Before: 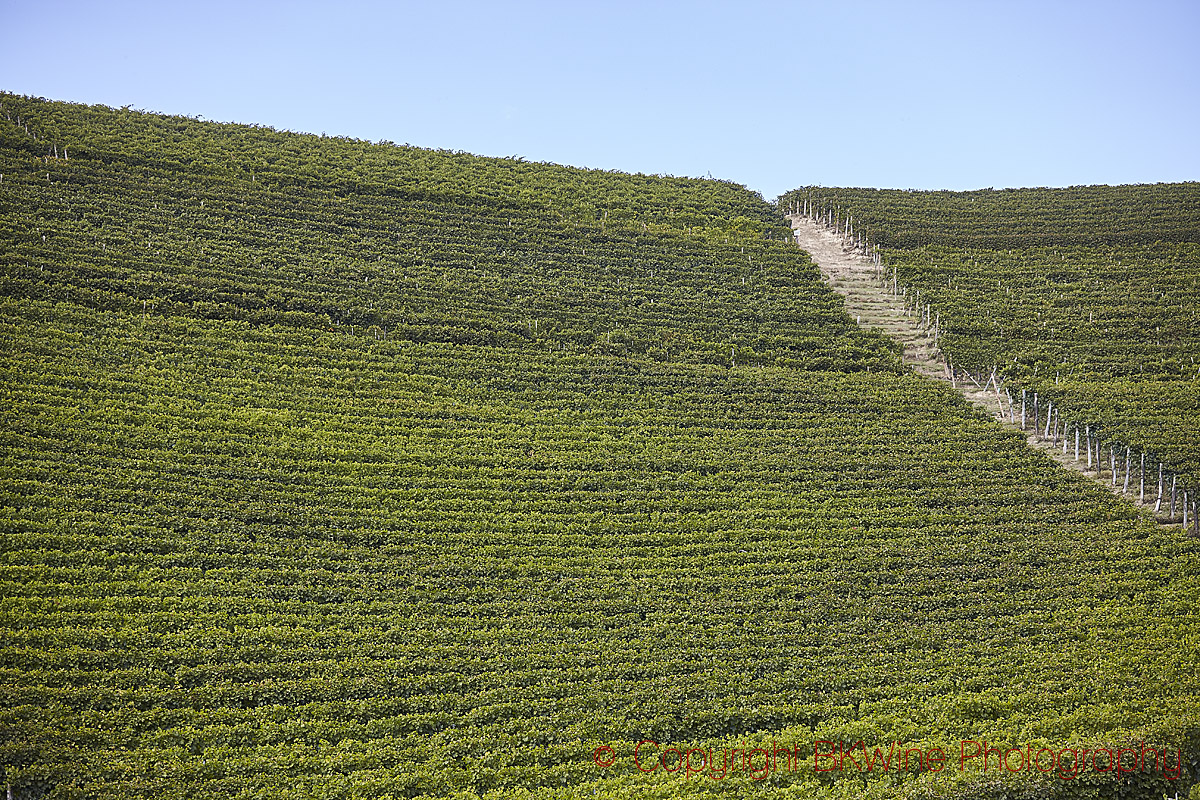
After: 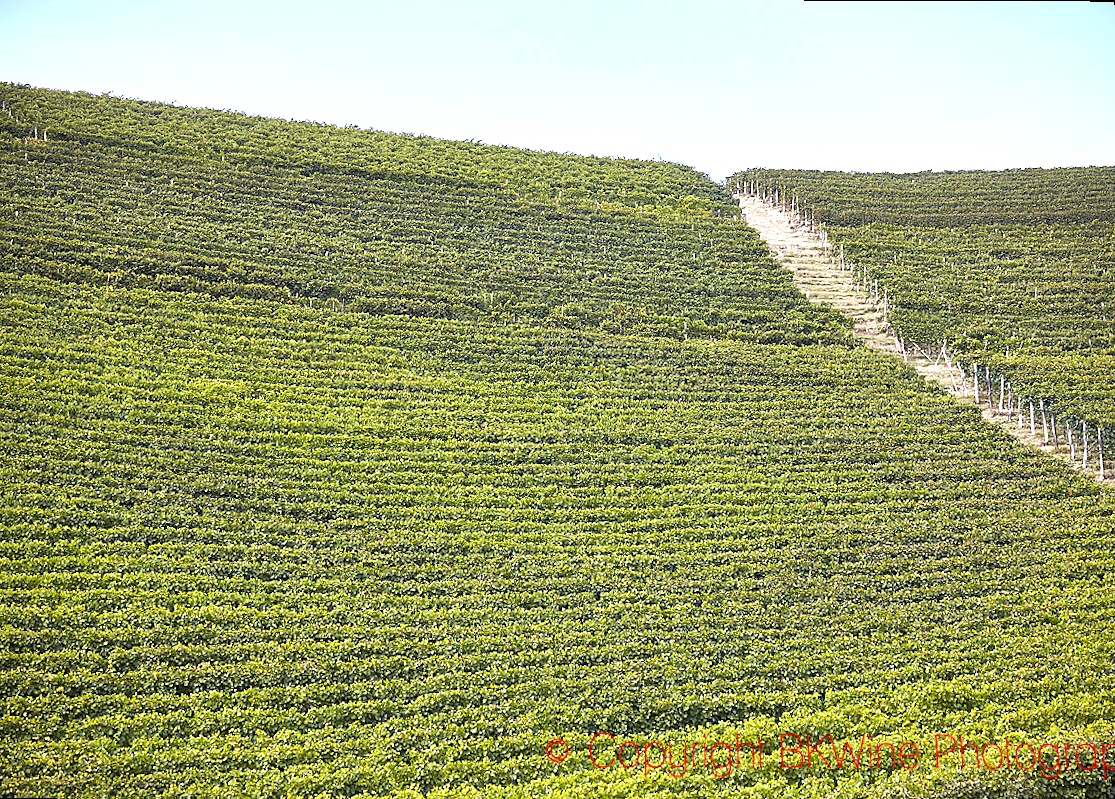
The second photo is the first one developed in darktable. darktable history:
rotate and perspective: rotation 0.215°, lens shift (vertical) -0.139, crop left 0.069, crop right 0.939, crop top 0.002, crop bottom 0.996
exposure: exposure 0.921 EV, compensate highlight preservation false
tone equalizer: on, module defaults
